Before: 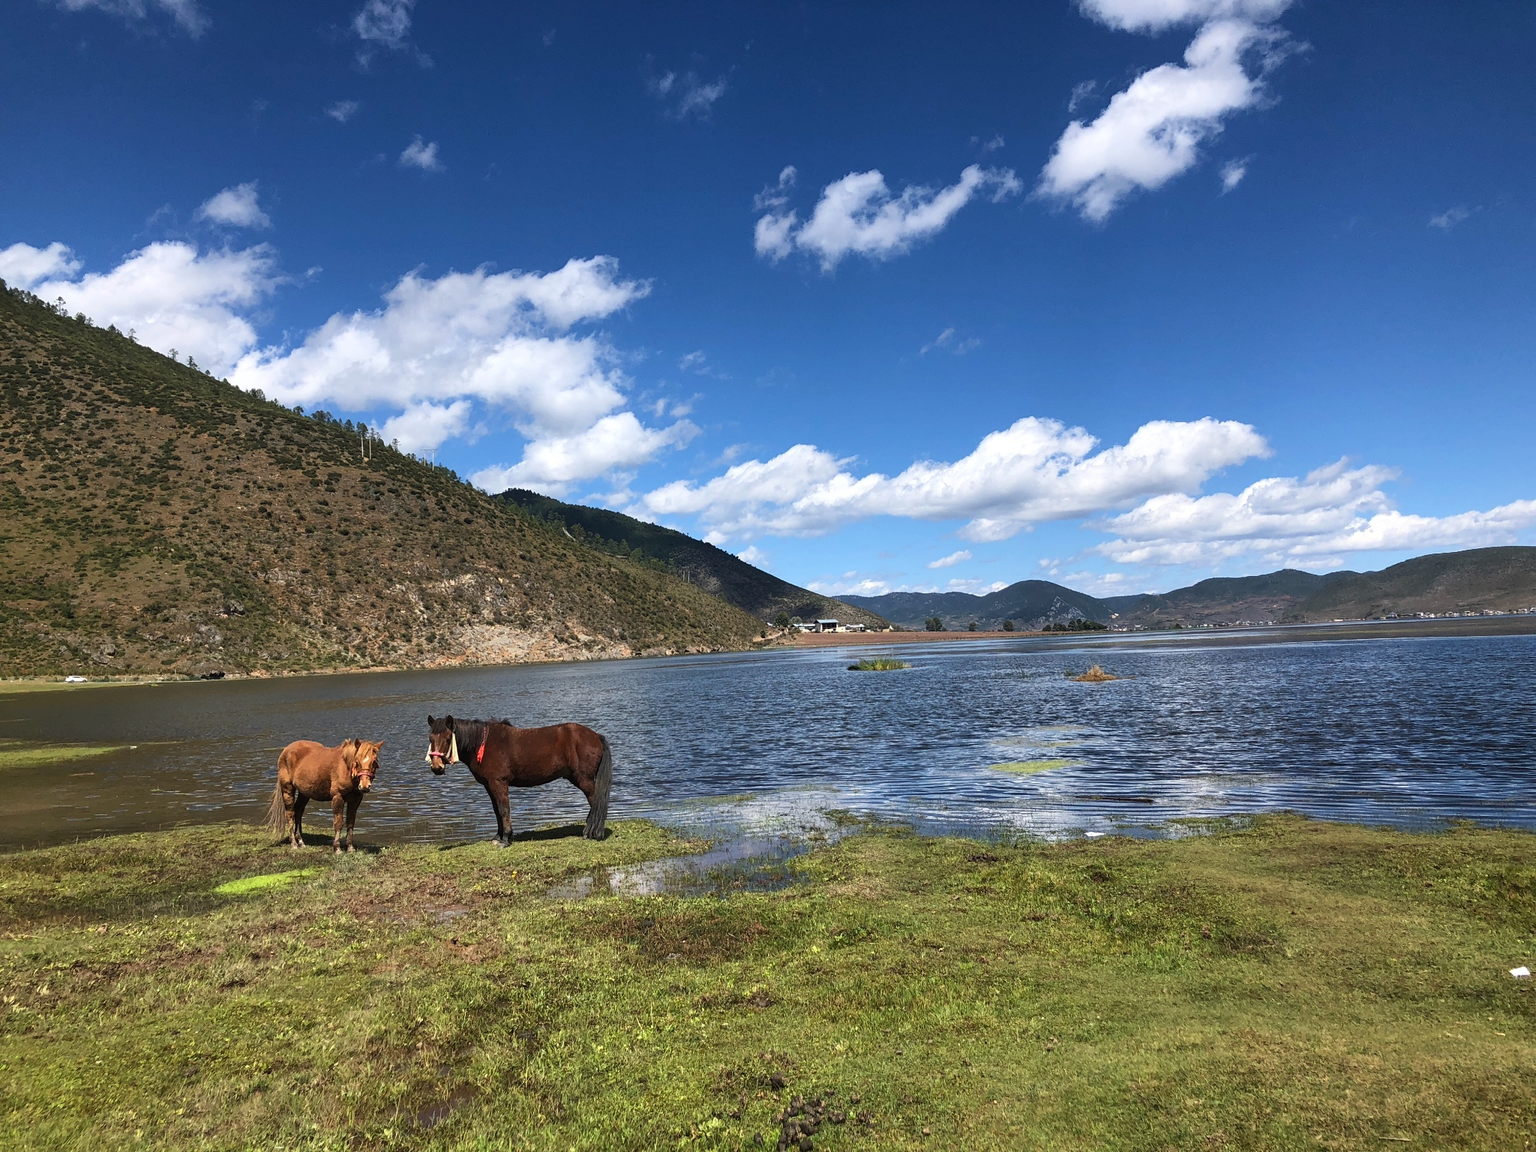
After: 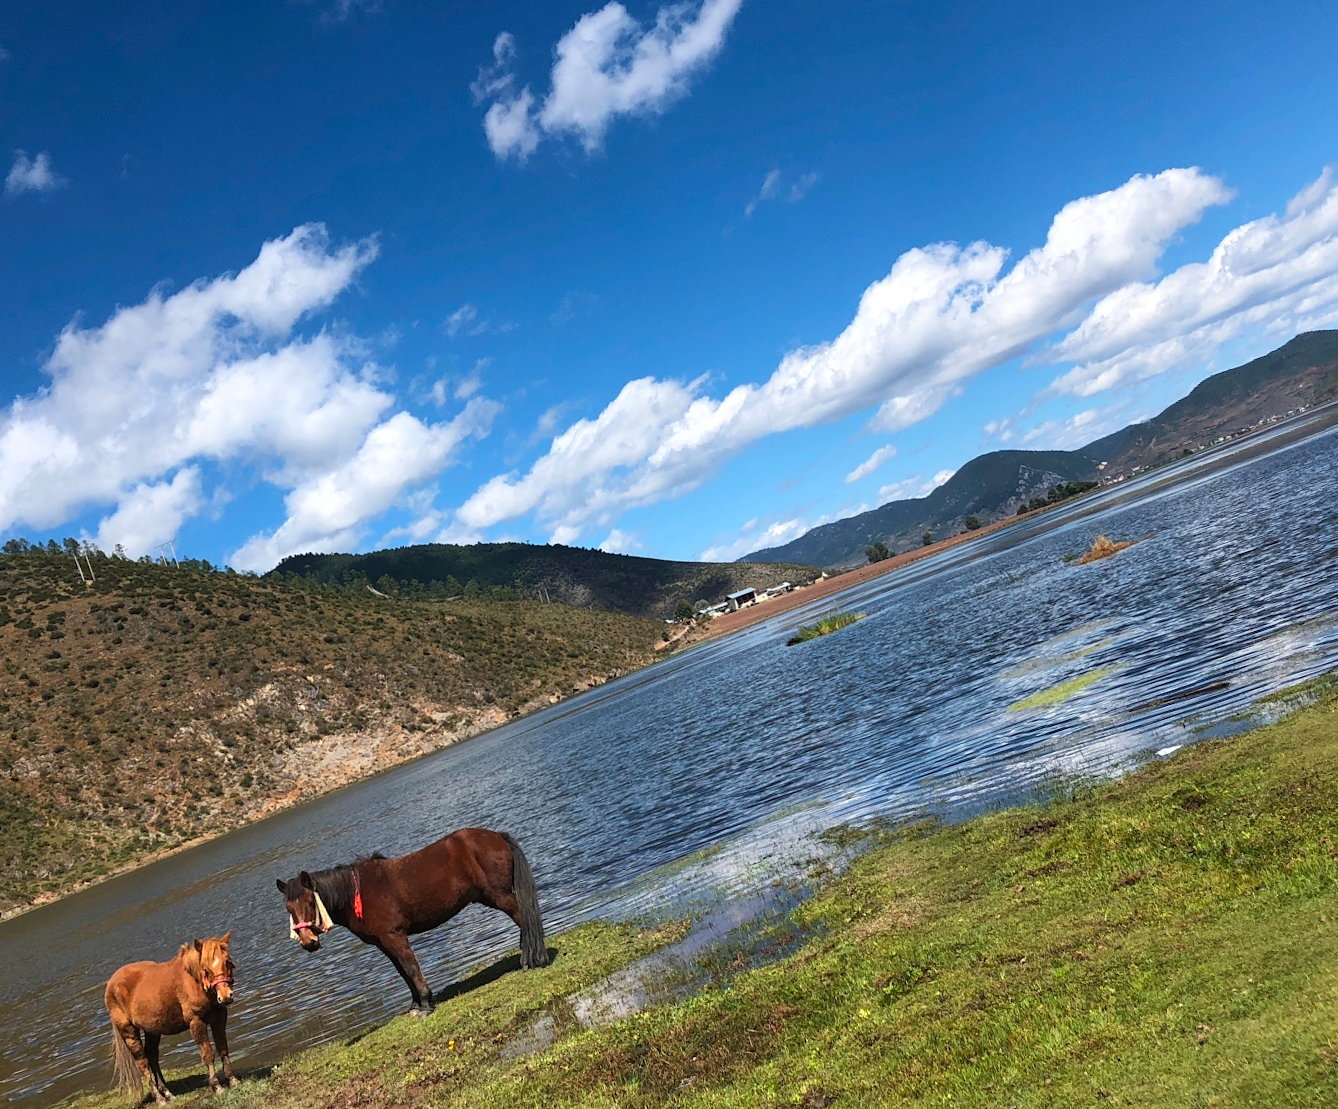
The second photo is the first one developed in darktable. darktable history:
crop and rotate: angle 18.39°, left 6.773%, right 3.733%, bottom 1.077%
